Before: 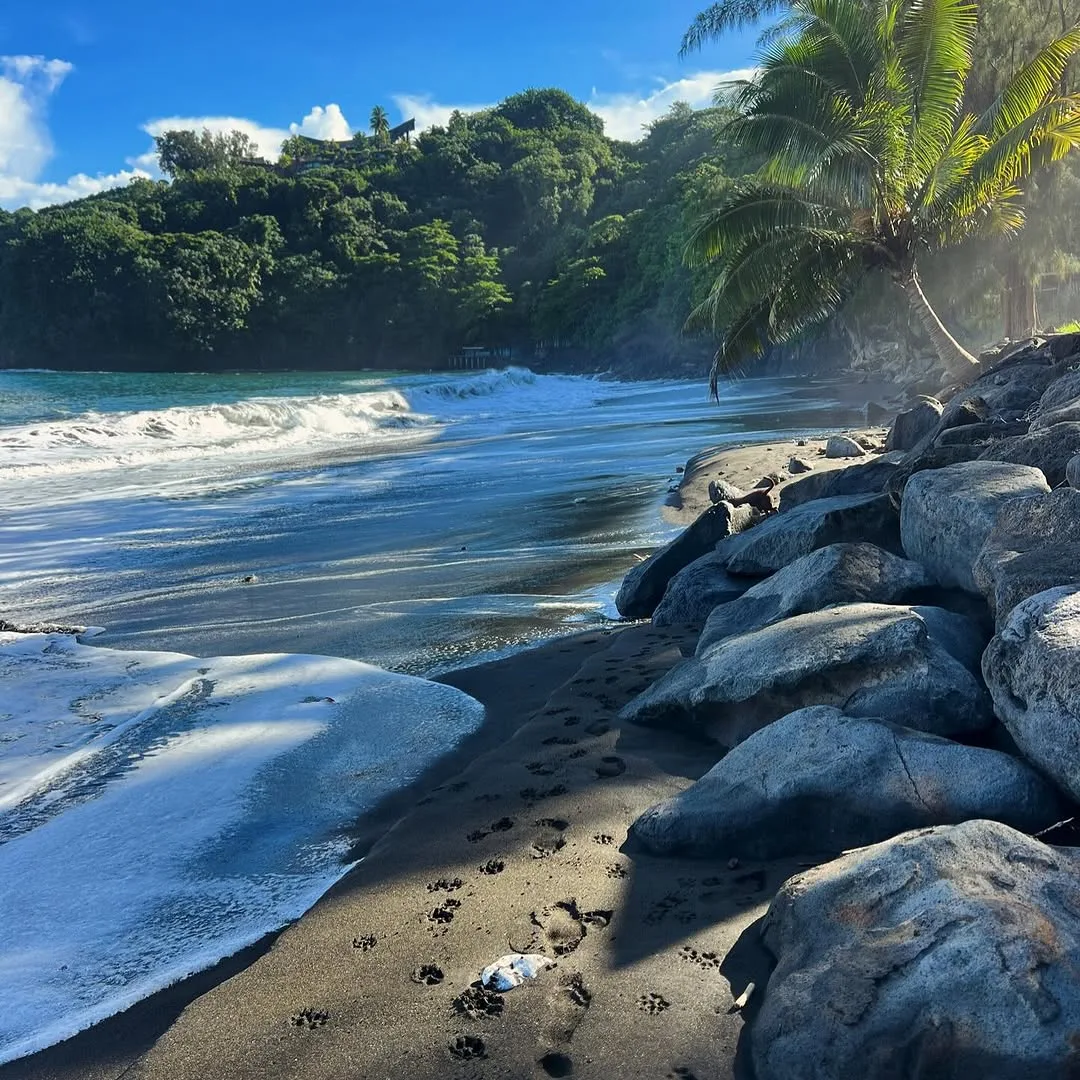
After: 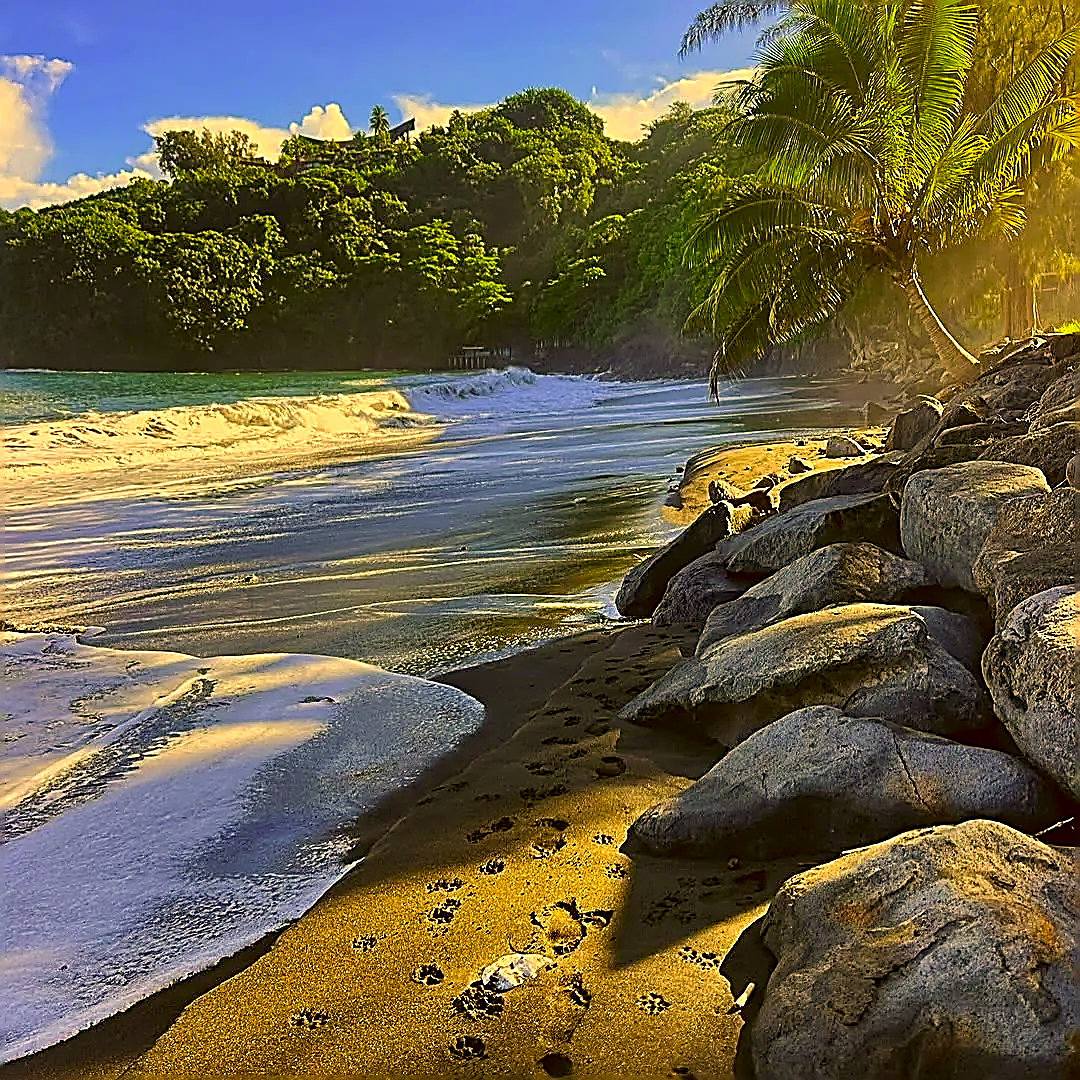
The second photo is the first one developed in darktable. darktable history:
sharpen: amount 1.99
color correction: highlights a* 11.05, highlights b* 29.94, shadows a* 2.6, shadows b* 18.08, saturation 1.73
